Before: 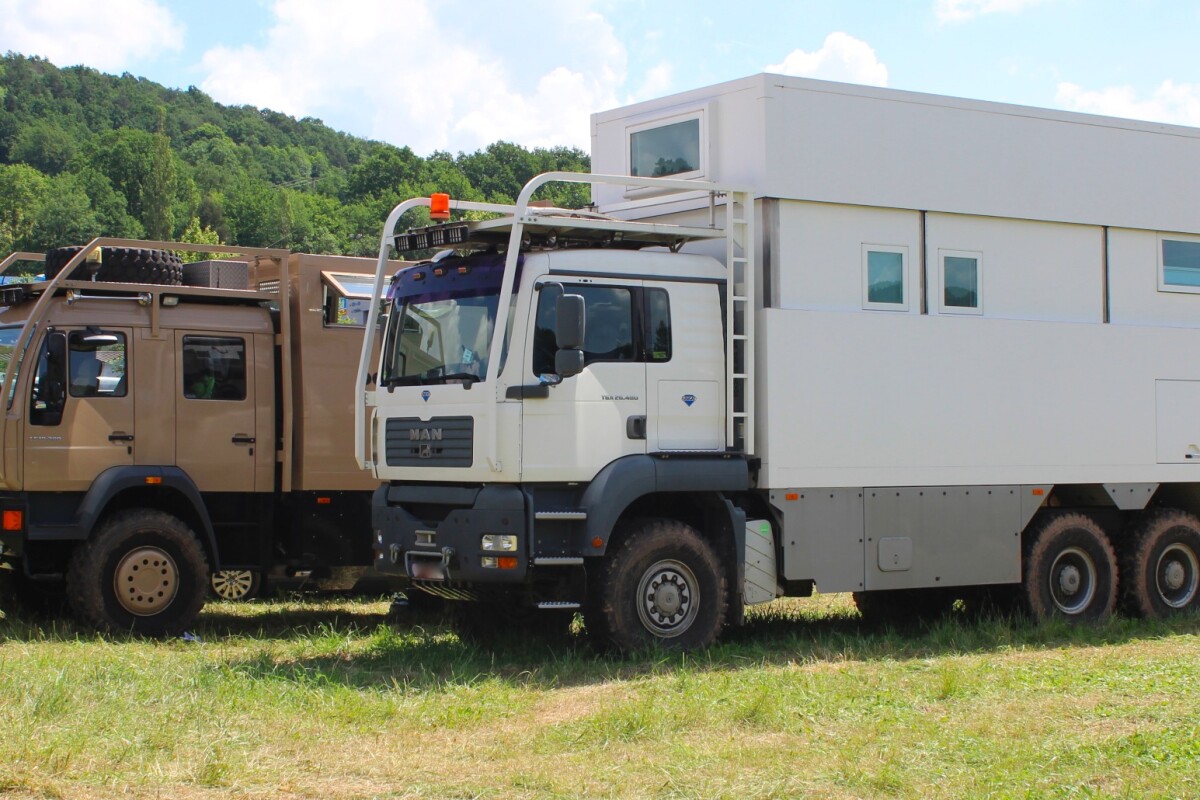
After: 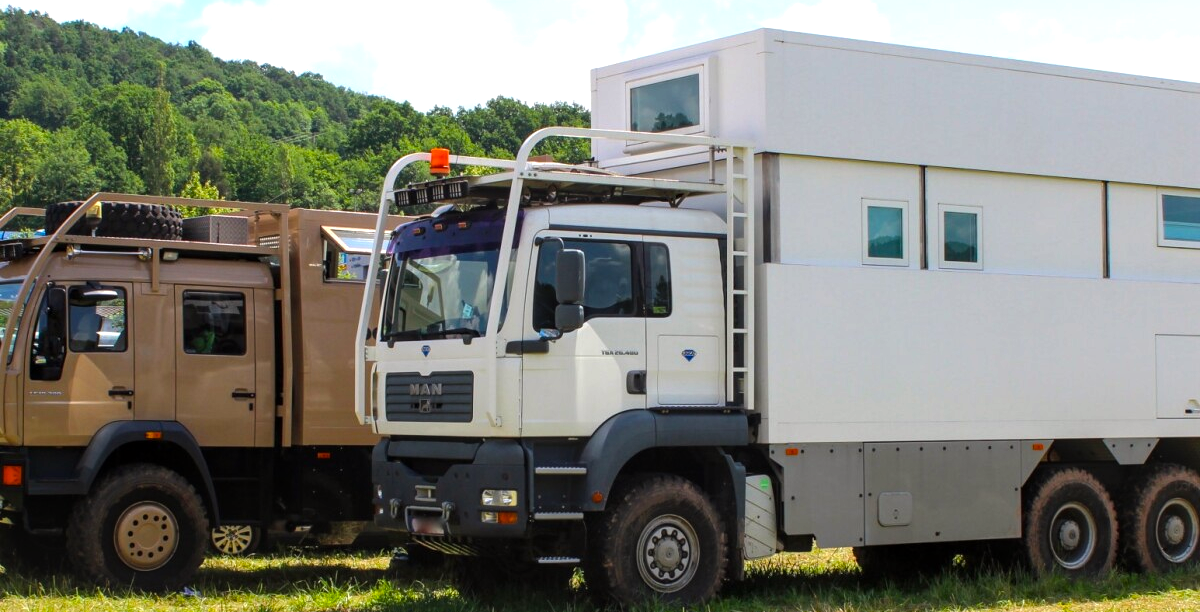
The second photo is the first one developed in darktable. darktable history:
crop: top 5.67%, bottom 17.726%
local contrast: on, module defaults
color balance rgb: power › chroma 0.246%, power › hue 62.05°, perceptual saturation grading › global saturation 30.785%, contrast 15.07%
